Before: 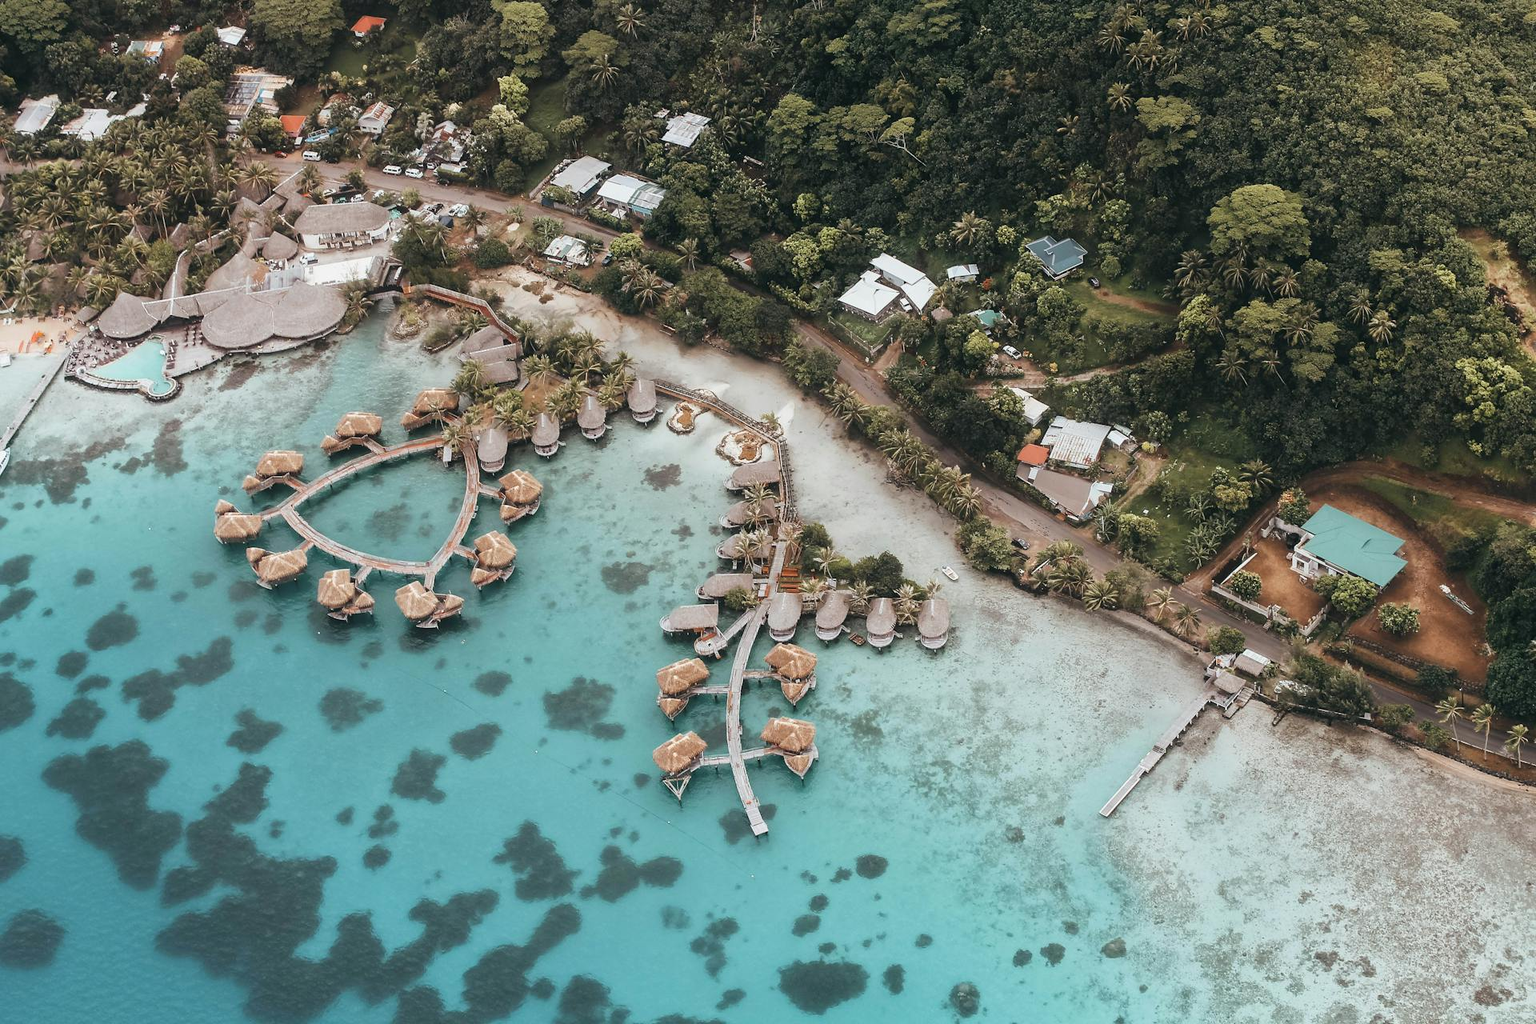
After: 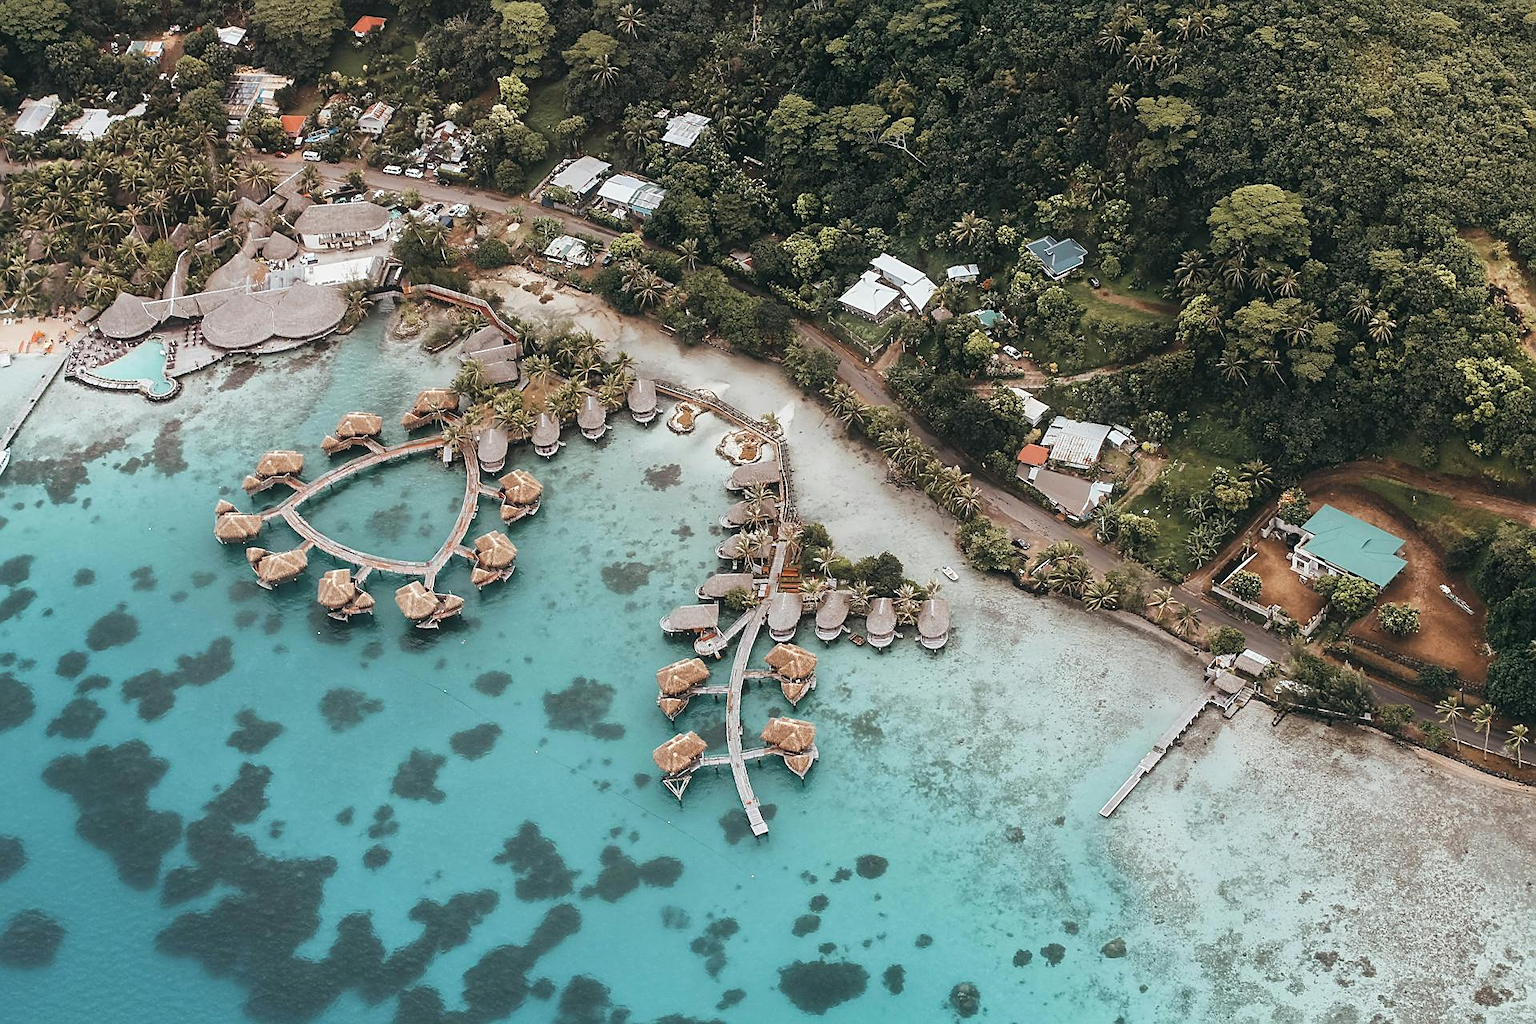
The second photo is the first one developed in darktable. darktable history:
white balance: red 1, blue 1
sharpen: on, module defaults
shadows and highlights: radius 337.17, shadows 29.01, soften with gaussian
